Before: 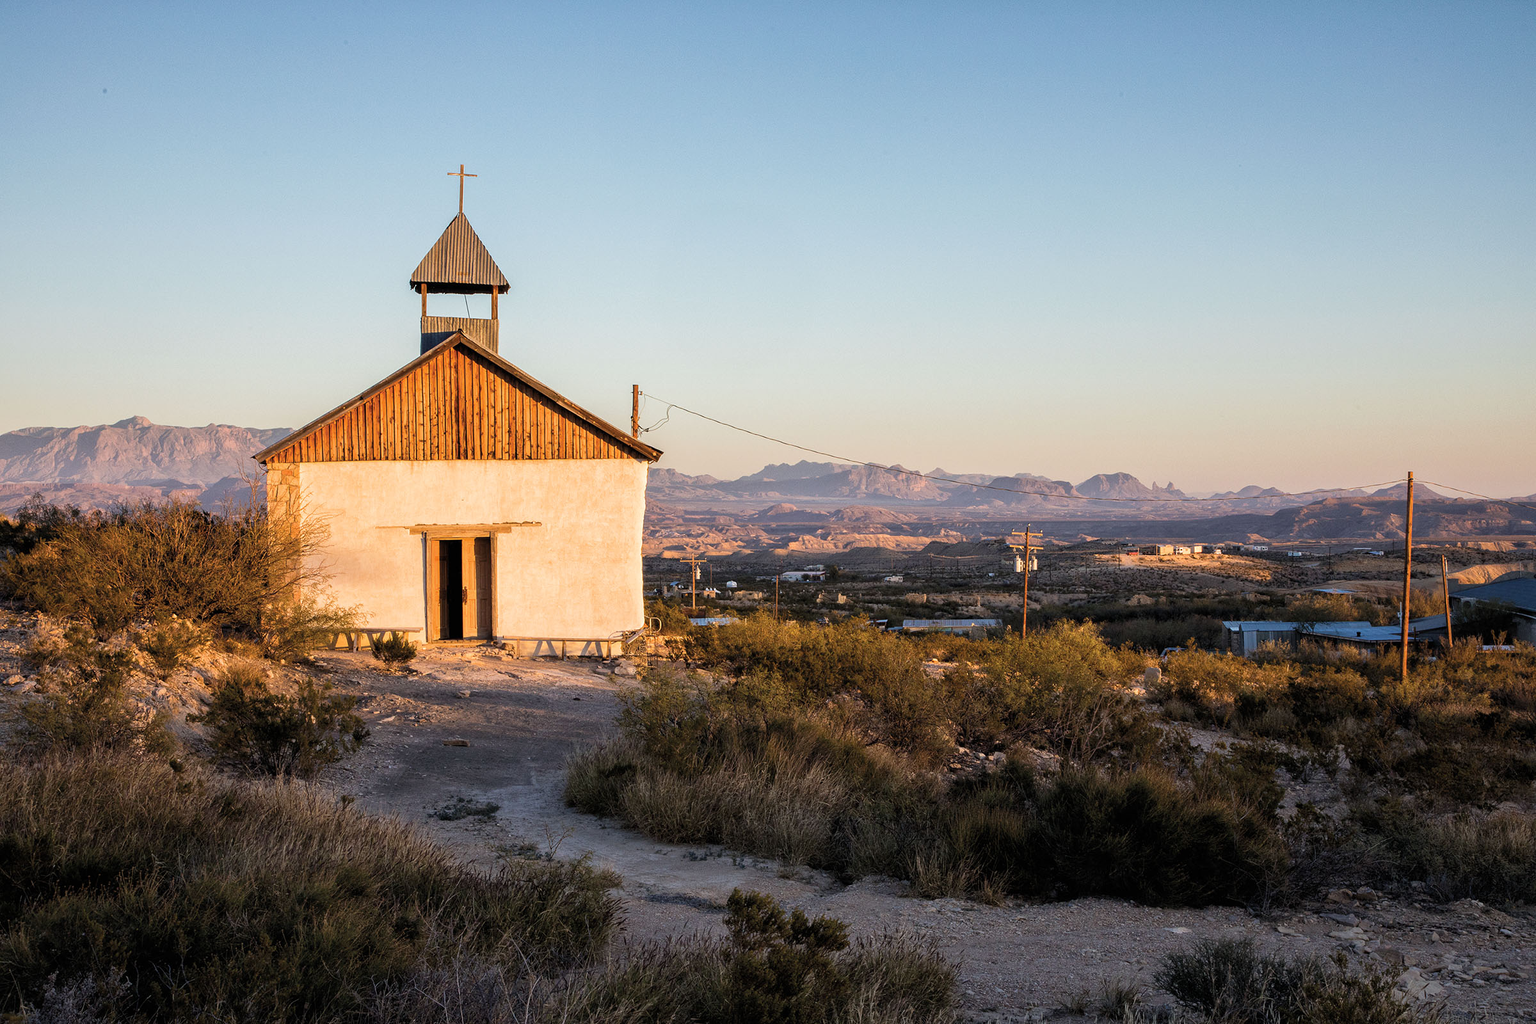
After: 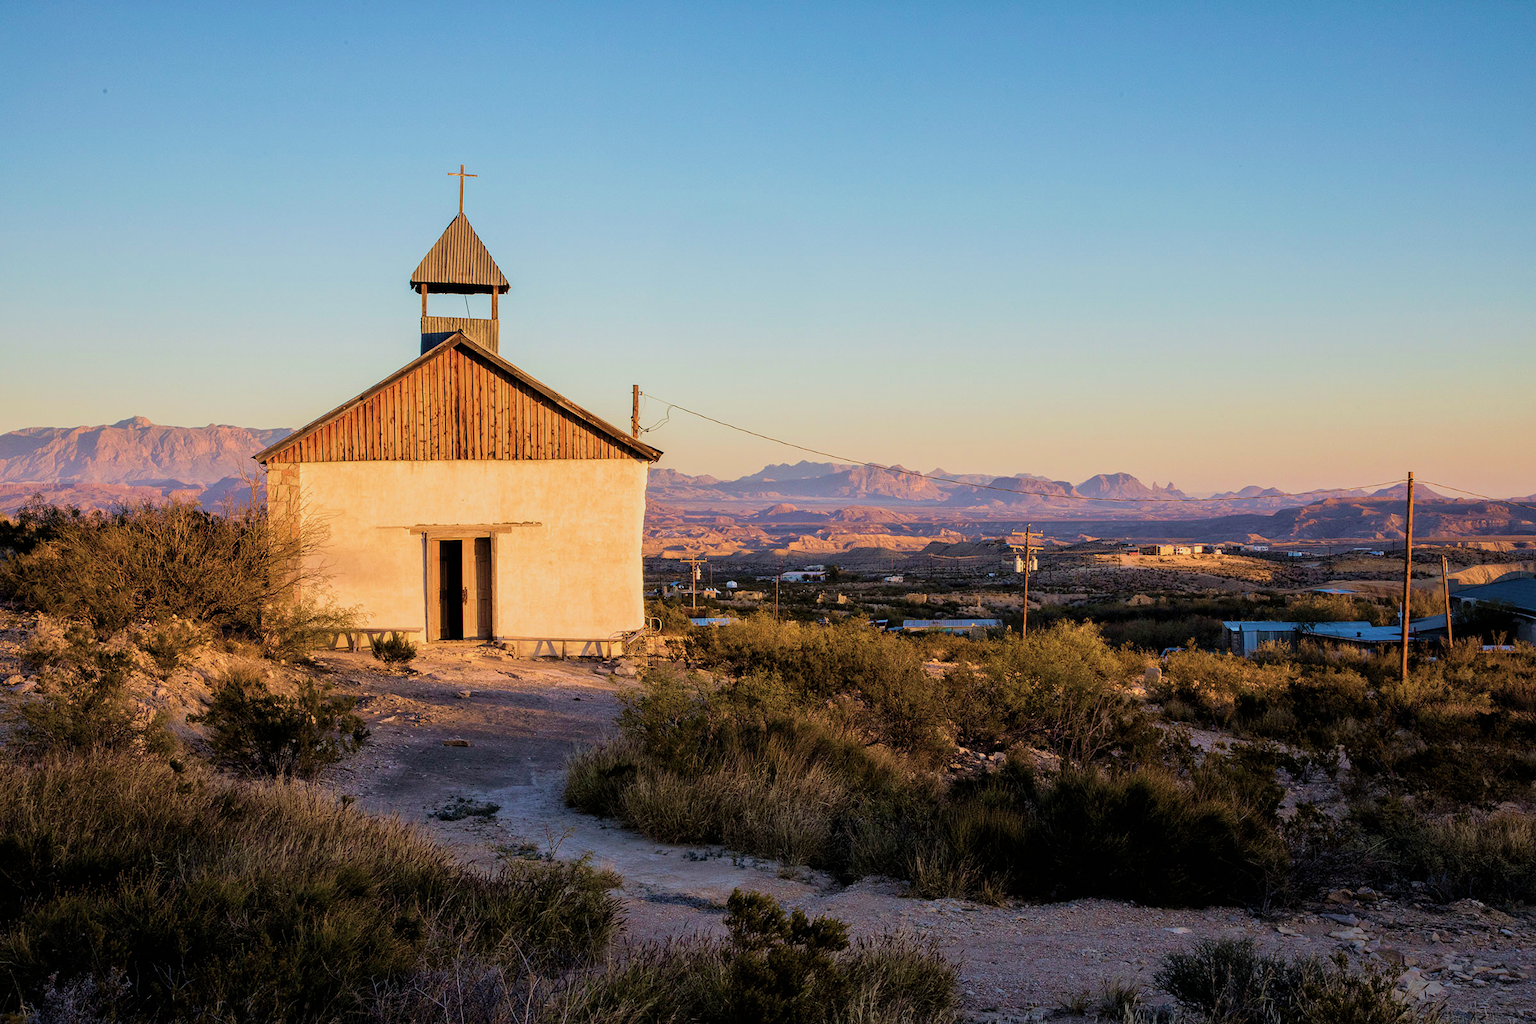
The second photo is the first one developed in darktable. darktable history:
velvia: strength 74%
filmic rgb: black relative exposure -8.15 EV, white relative exposure 3.76 EV, hardness 4.46
